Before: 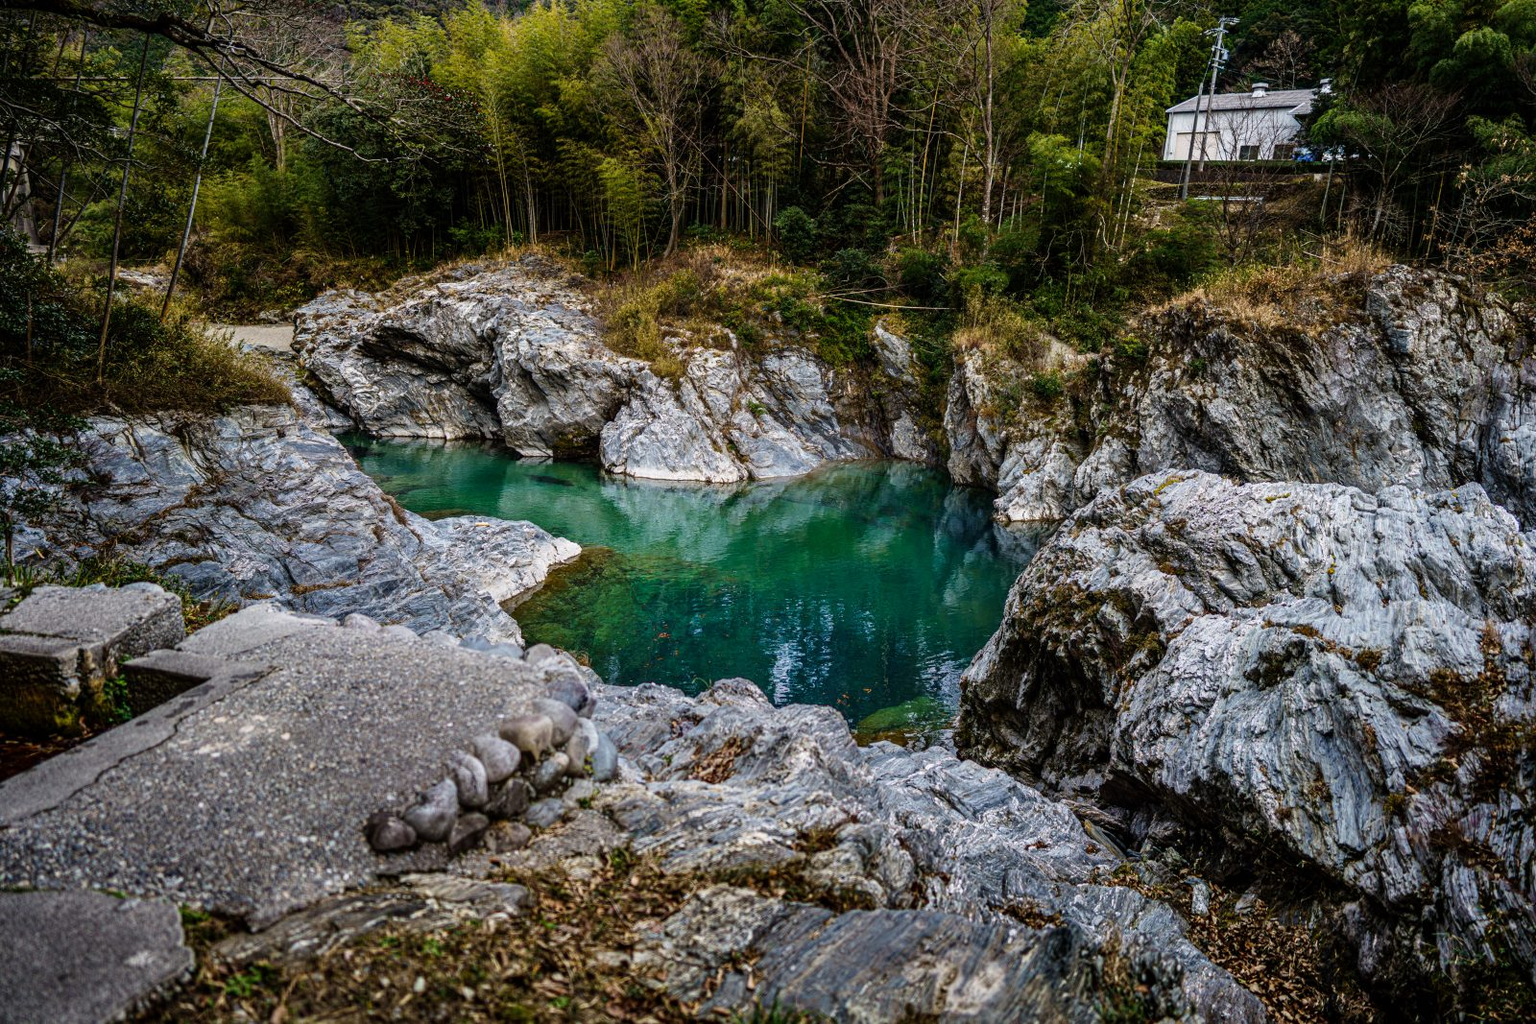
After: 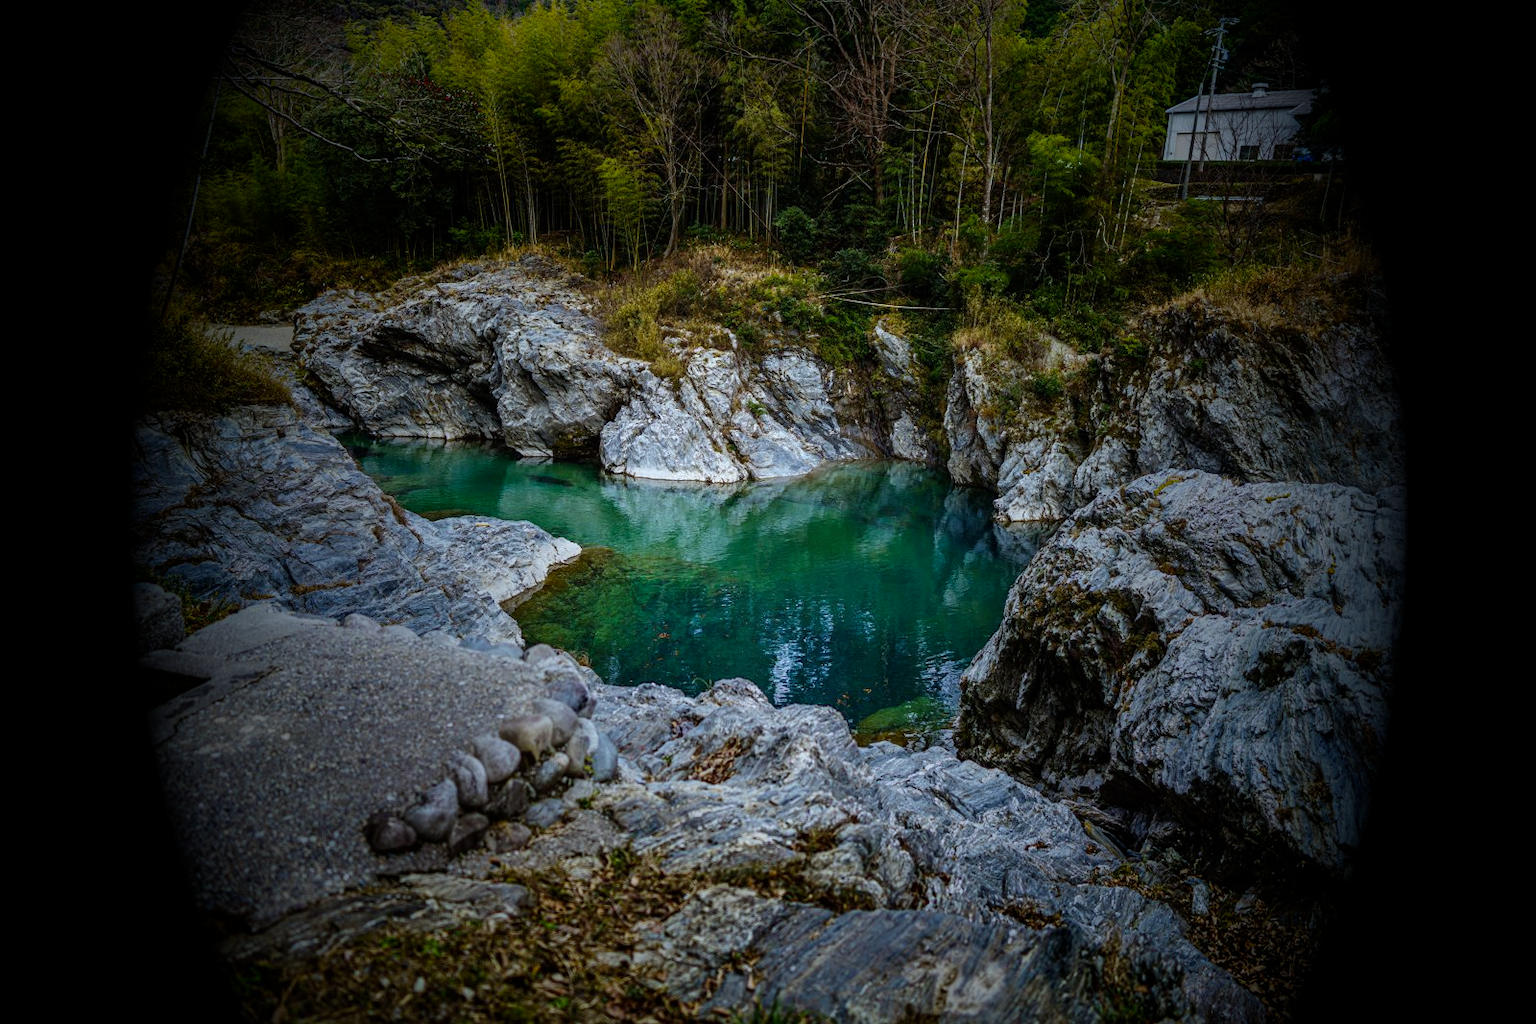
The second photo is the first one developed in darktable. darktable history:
vignetting: fall-off start 15.9%, fall-off radius 100%, brightness -1, saturation 0.5, width/height ratio 0.719
white balance: red 0.925, blue 1.046
